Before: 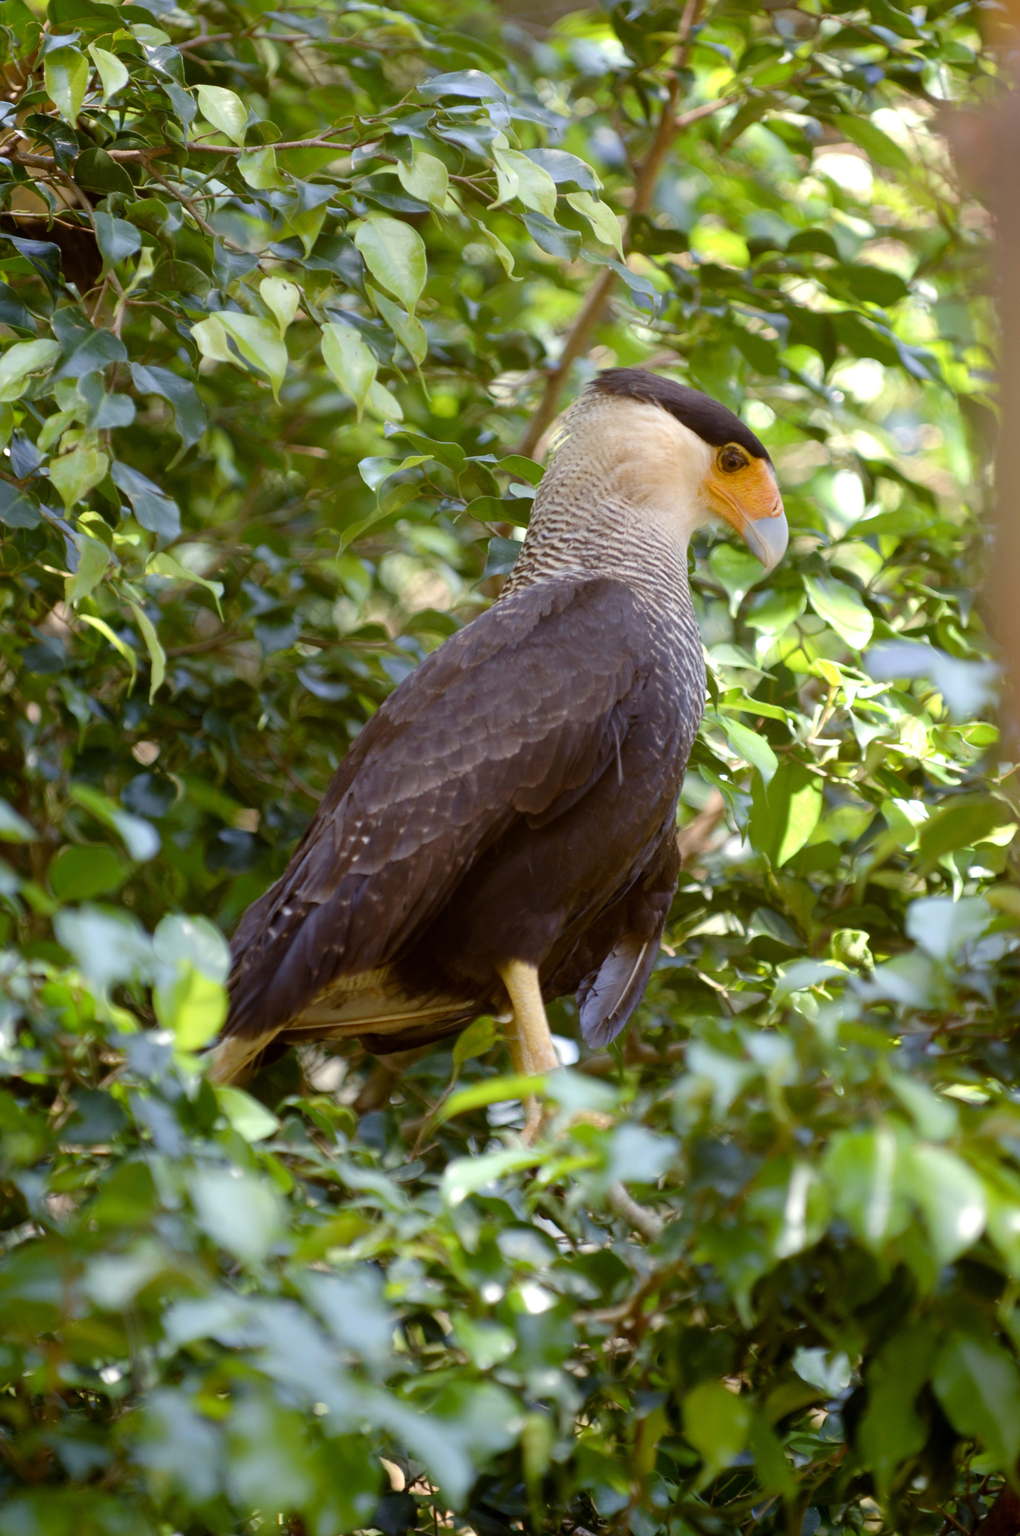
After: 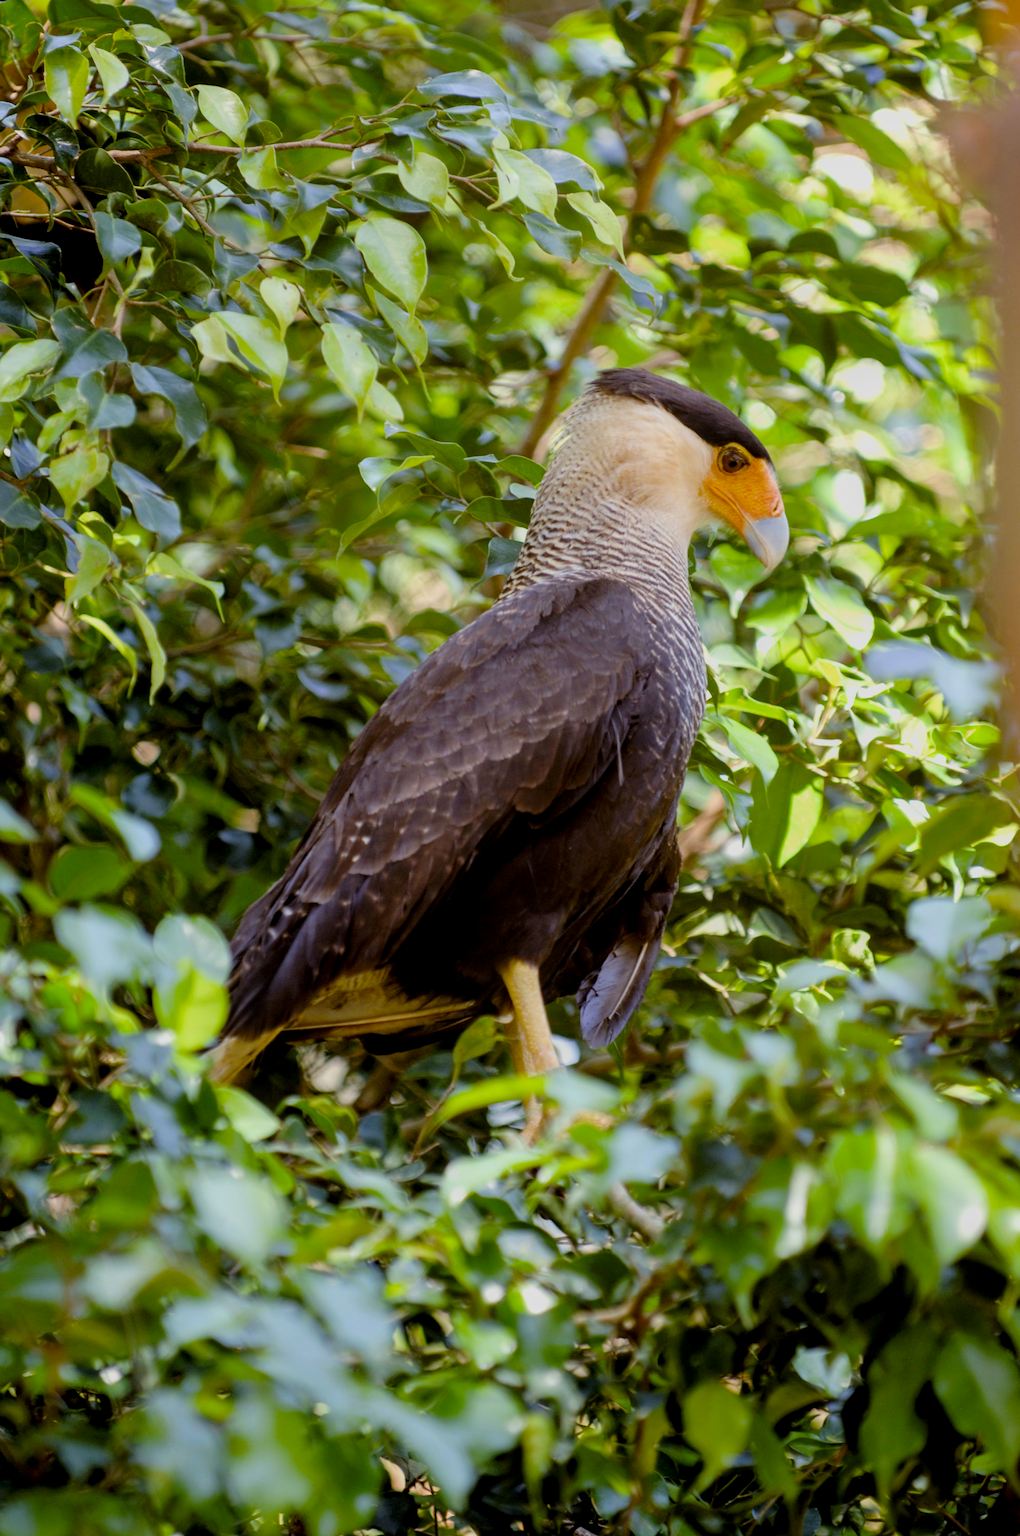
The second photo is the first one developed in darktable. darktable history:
filmic rgb: black relative exposure -7.75 EV, white relative exposure 4.4 EV, threshold 3 EV, hardness 3.76, latitude 38.11%, contrast 0.966, highlights saturation mix 10%, shadows ↔ highlights balance 4.59%, color science v4 (2020), enable highlight reconstruction true
local contrast: on, module defaults
